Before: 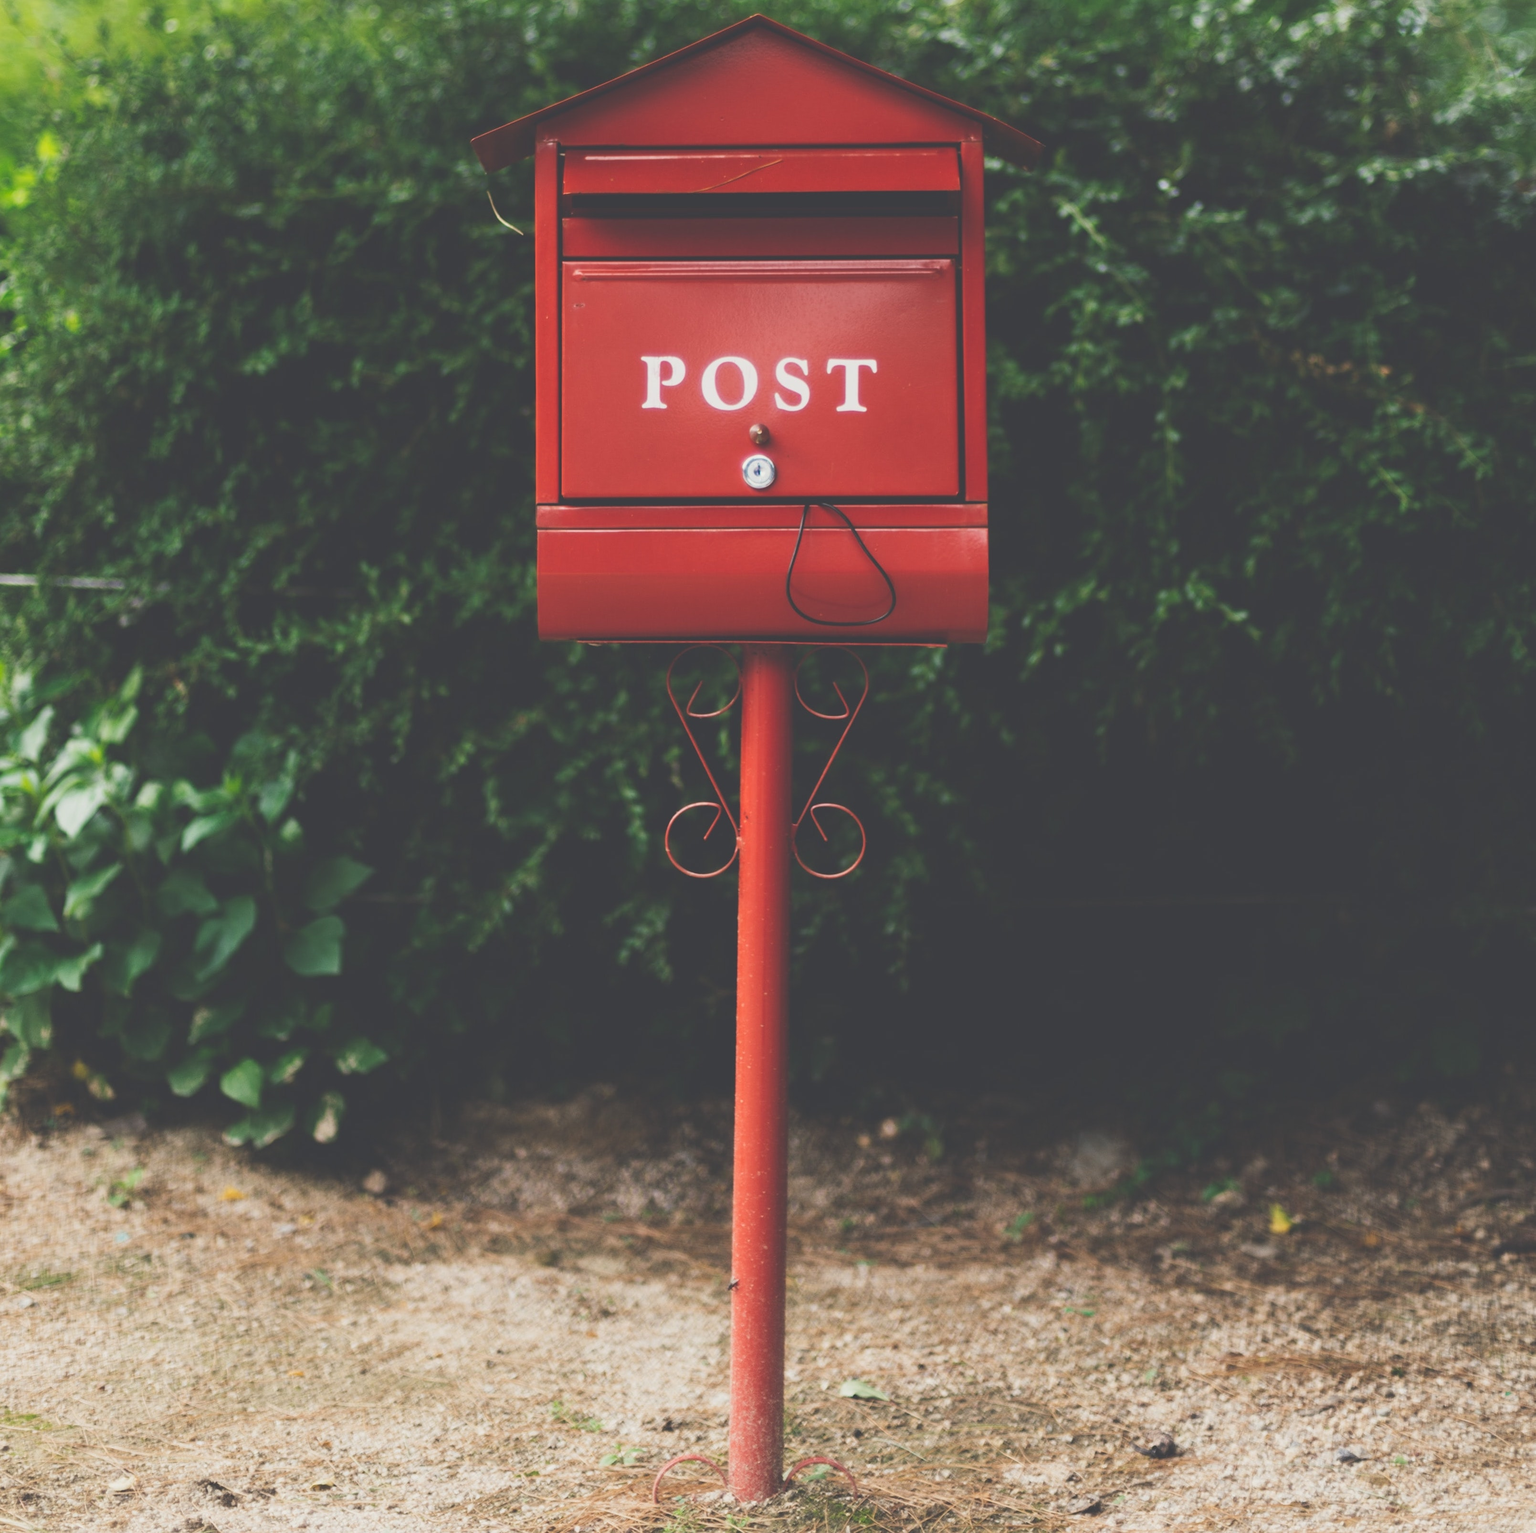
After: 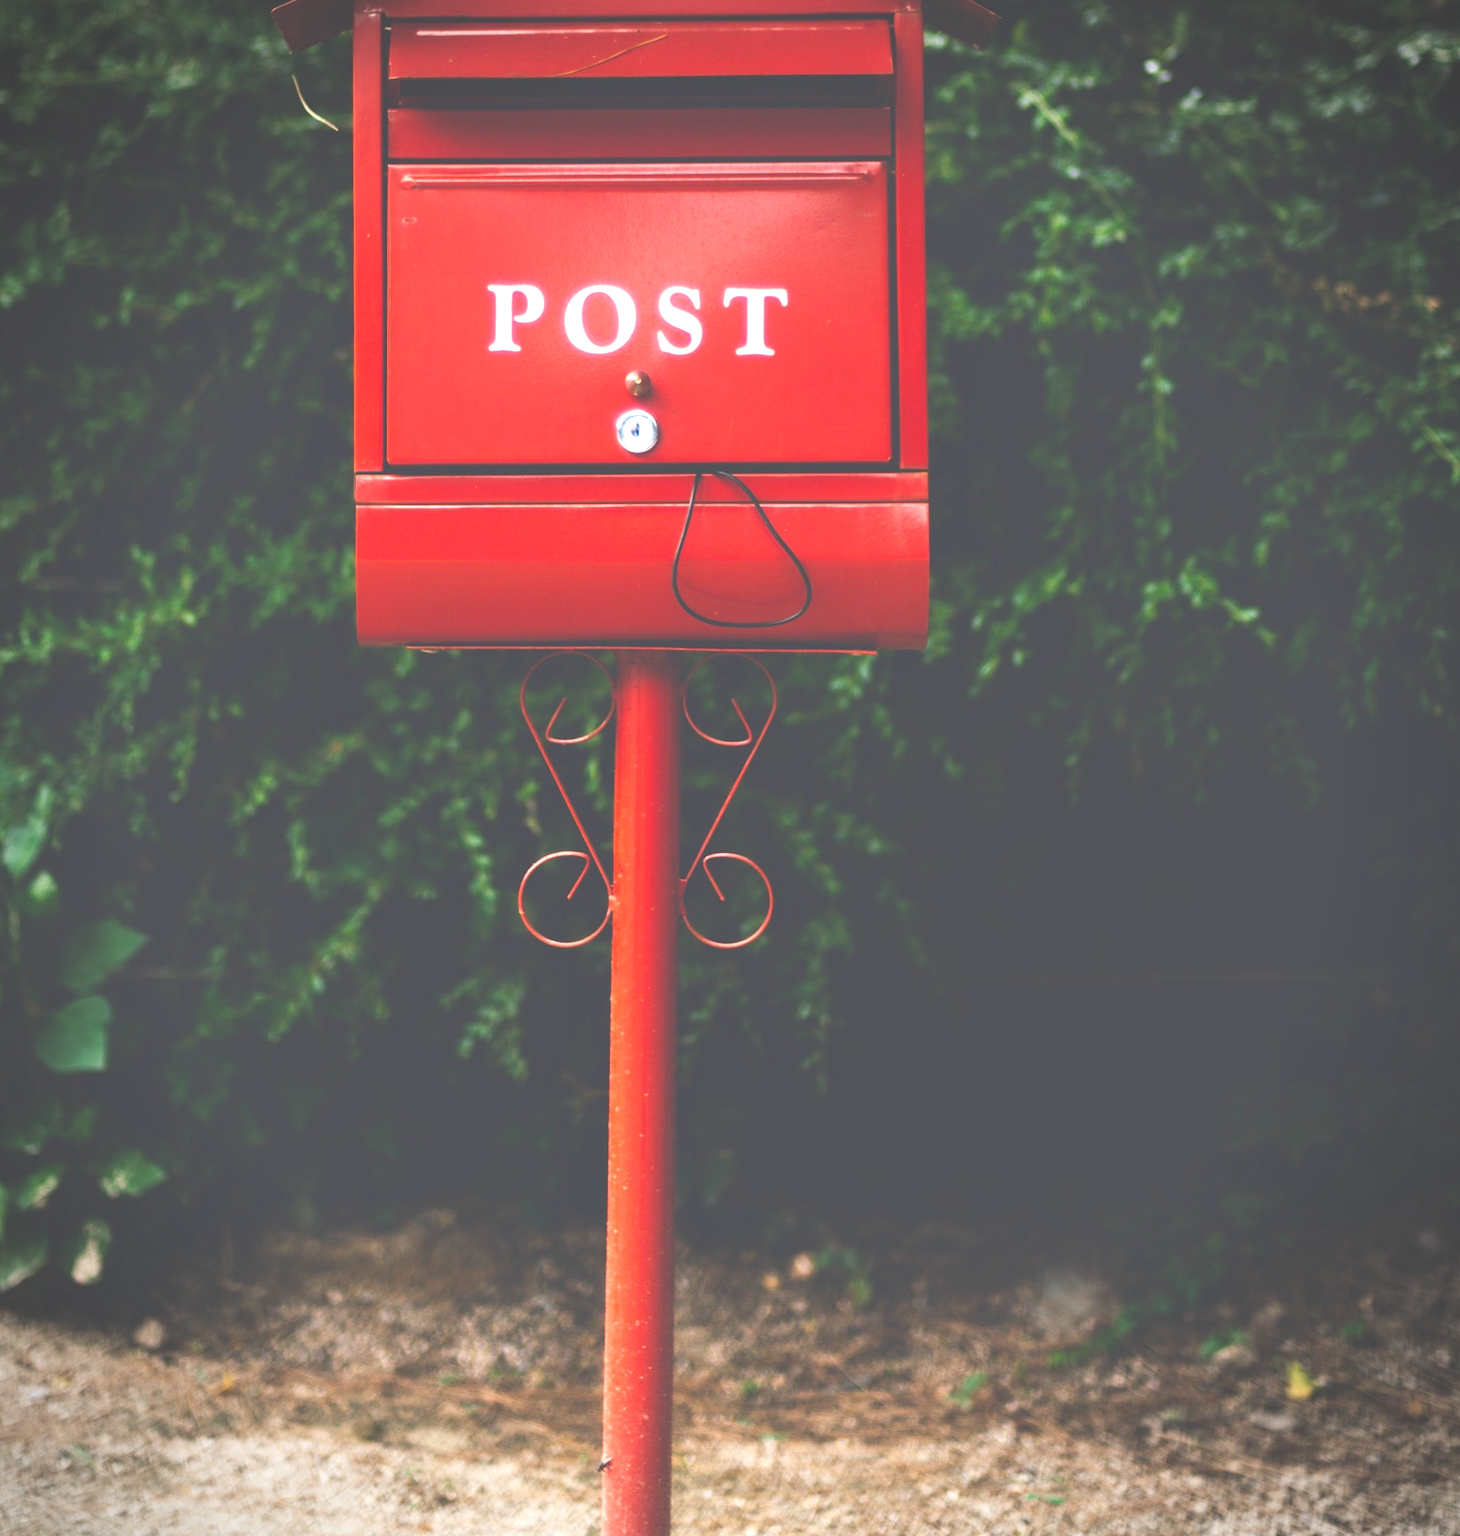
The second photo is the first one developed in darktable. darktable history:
vignetting: on, module defaults
tone equalizer: on, module defaults
crop: left 16.768%, top 8.653%, right 8.362%, bottom 12.485%
exposure: black level correction 0, exposure 0.9 EV, compensate exposure bias true, compensate highlight preservation false
color balance rgb: perceptual saturation grading › global saturation 20%, global vibrance 10%
